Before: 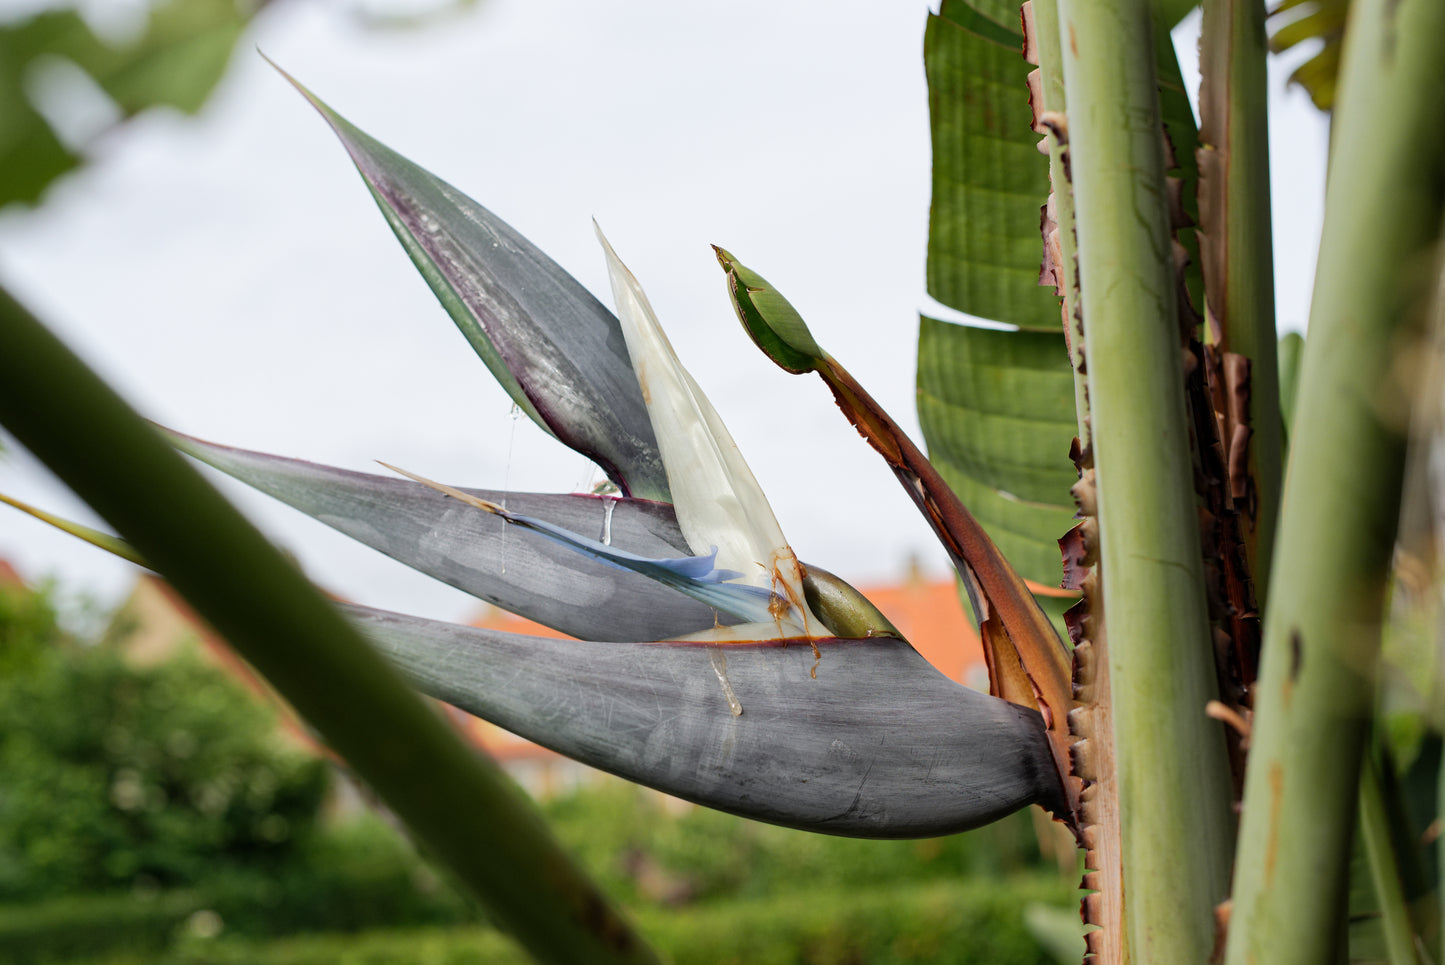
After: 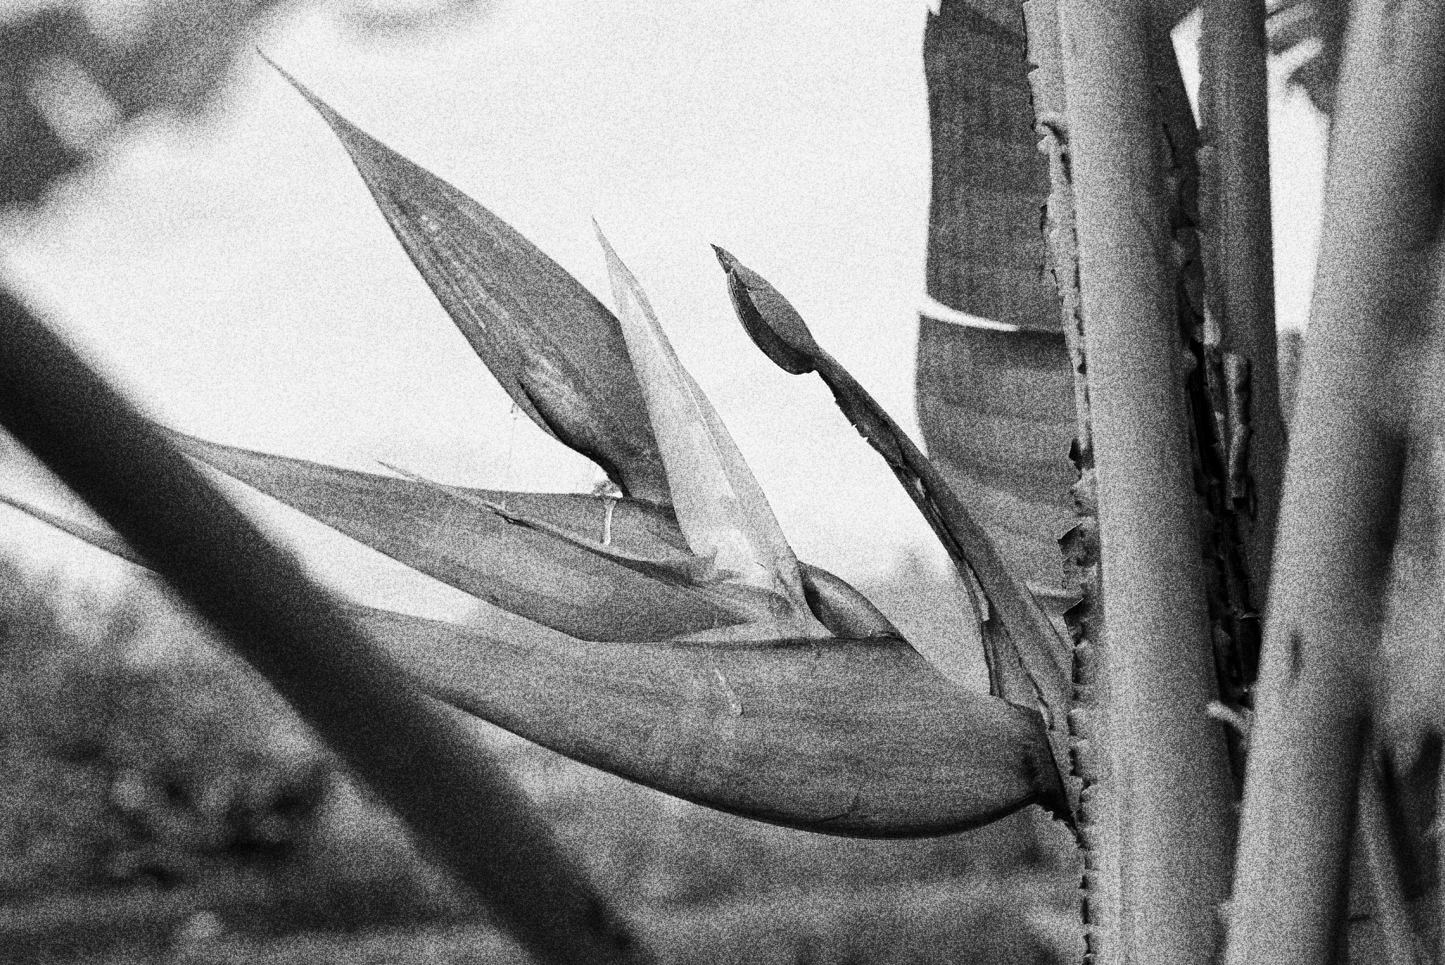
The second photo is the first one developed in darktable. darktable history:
grain: coarseness 30.02 ISO, strength 100%
monochrome: on, module defaults
